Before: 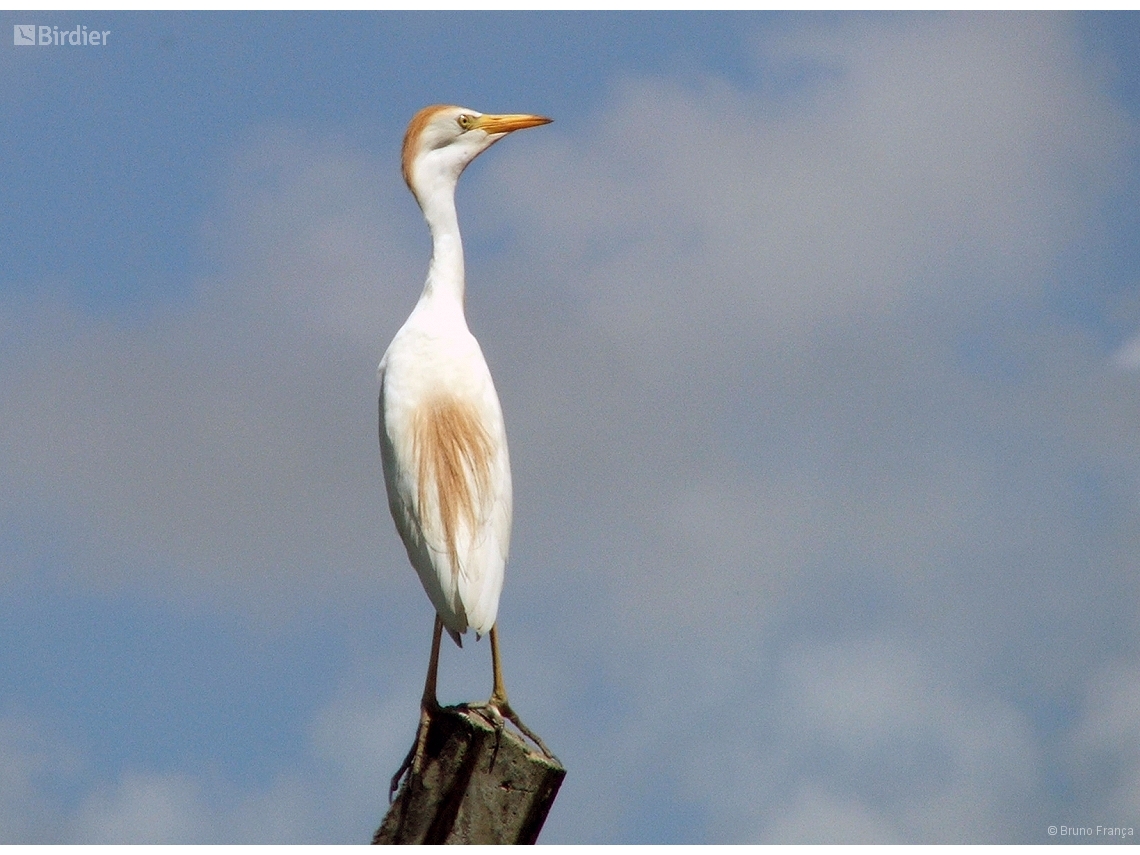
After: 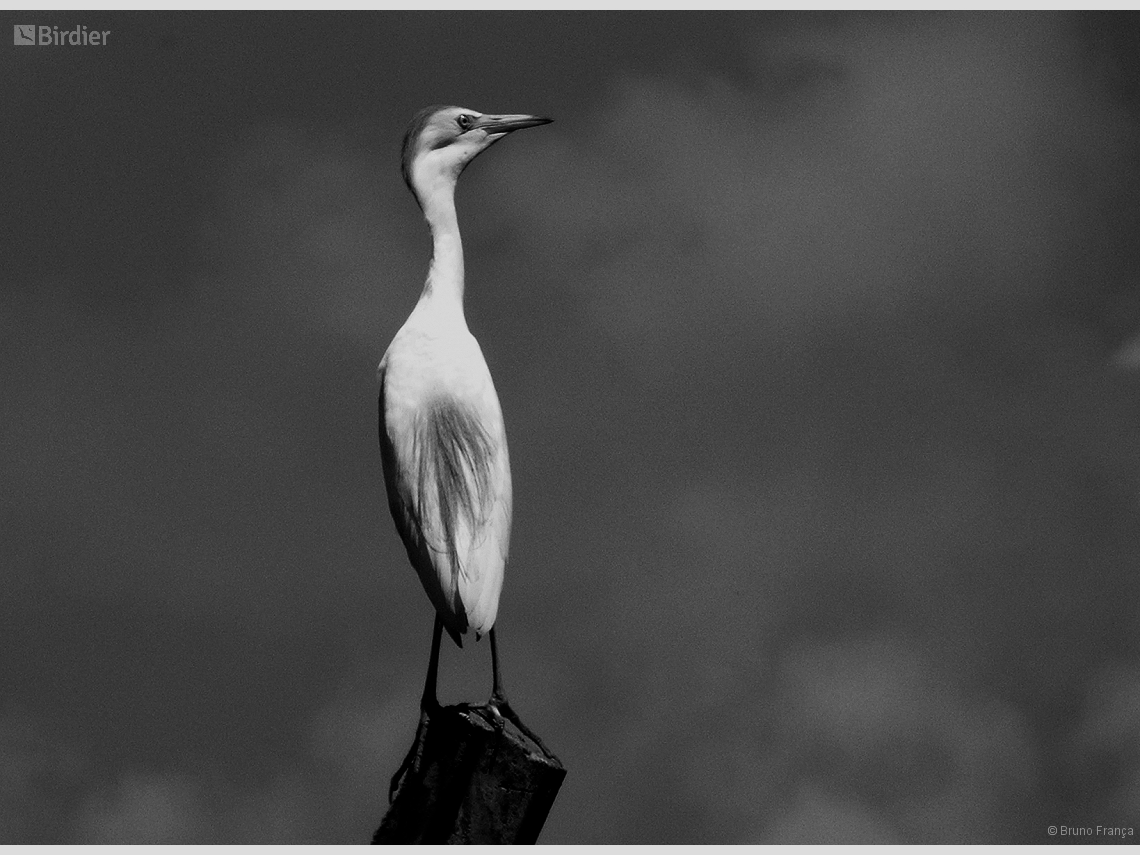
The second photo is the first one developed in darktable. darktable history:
exposure: exposure -0.582 EV, compensate highlight preservation false
base curve: curves: ch0 [(0, 0) (0.028, 0.03) (0.121, 0.232) (0.46, 0.748) (0.859, 0.968) (1, 1)], preserve colors none
contrast brightness saturation: contrast 0.02, brightness -1, saturation -1
